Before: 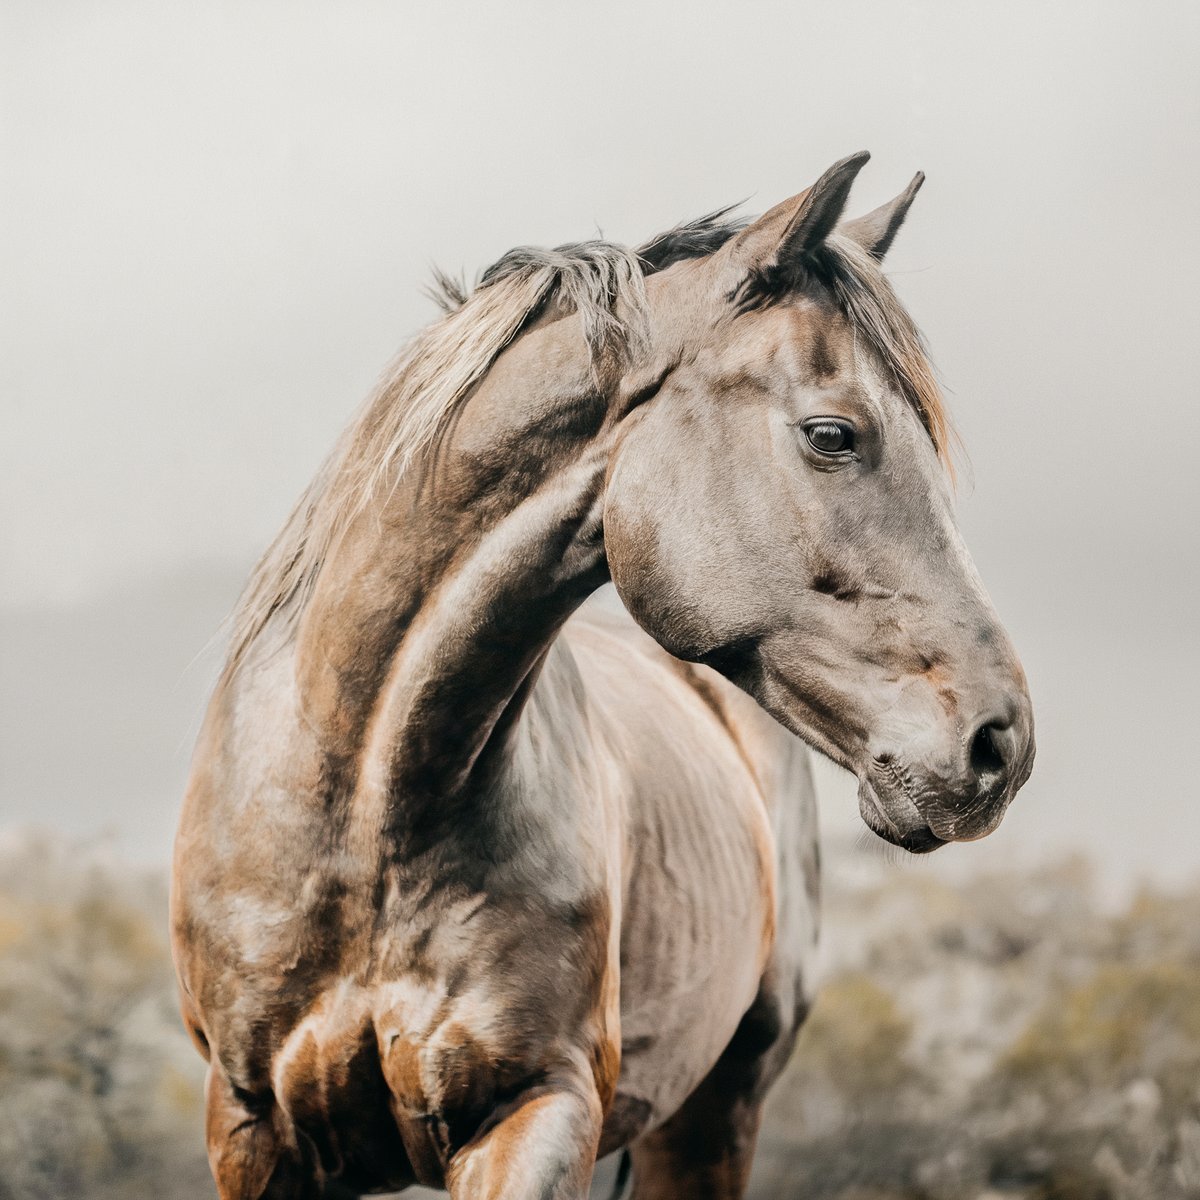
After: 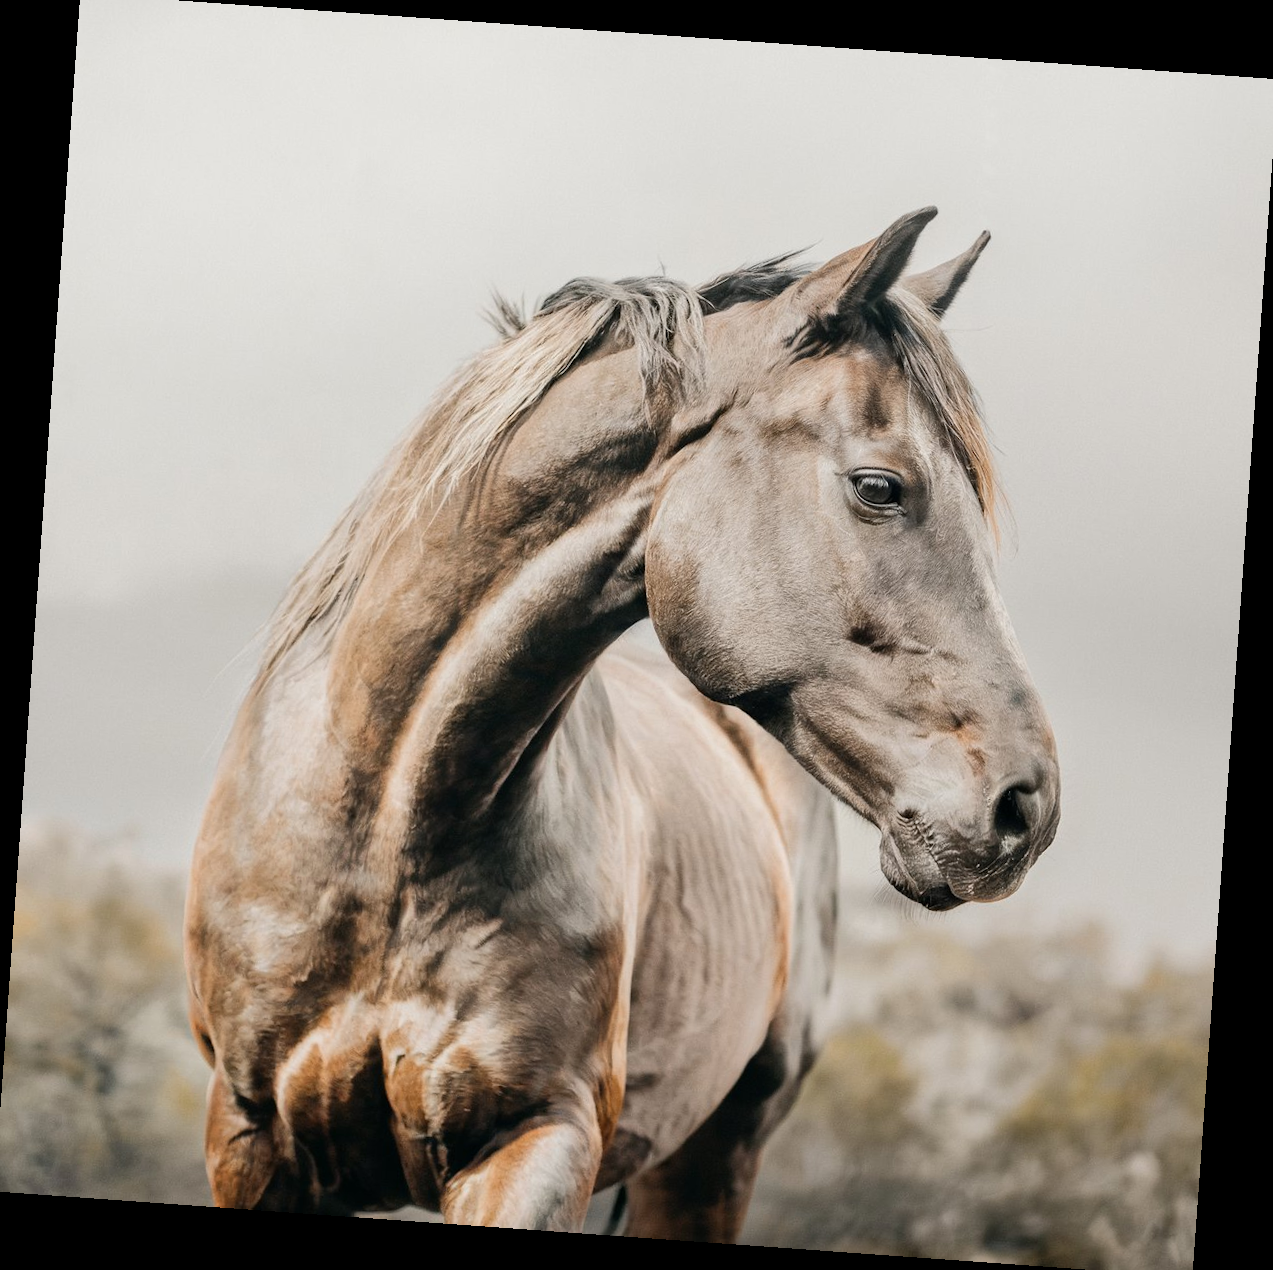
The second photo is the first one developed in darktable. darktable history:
crop: left 0.434%, top 0.485%, right 0.244%, bottom 0.386%
rotate and perspective: rotation 4.1°, automatic cropping off
